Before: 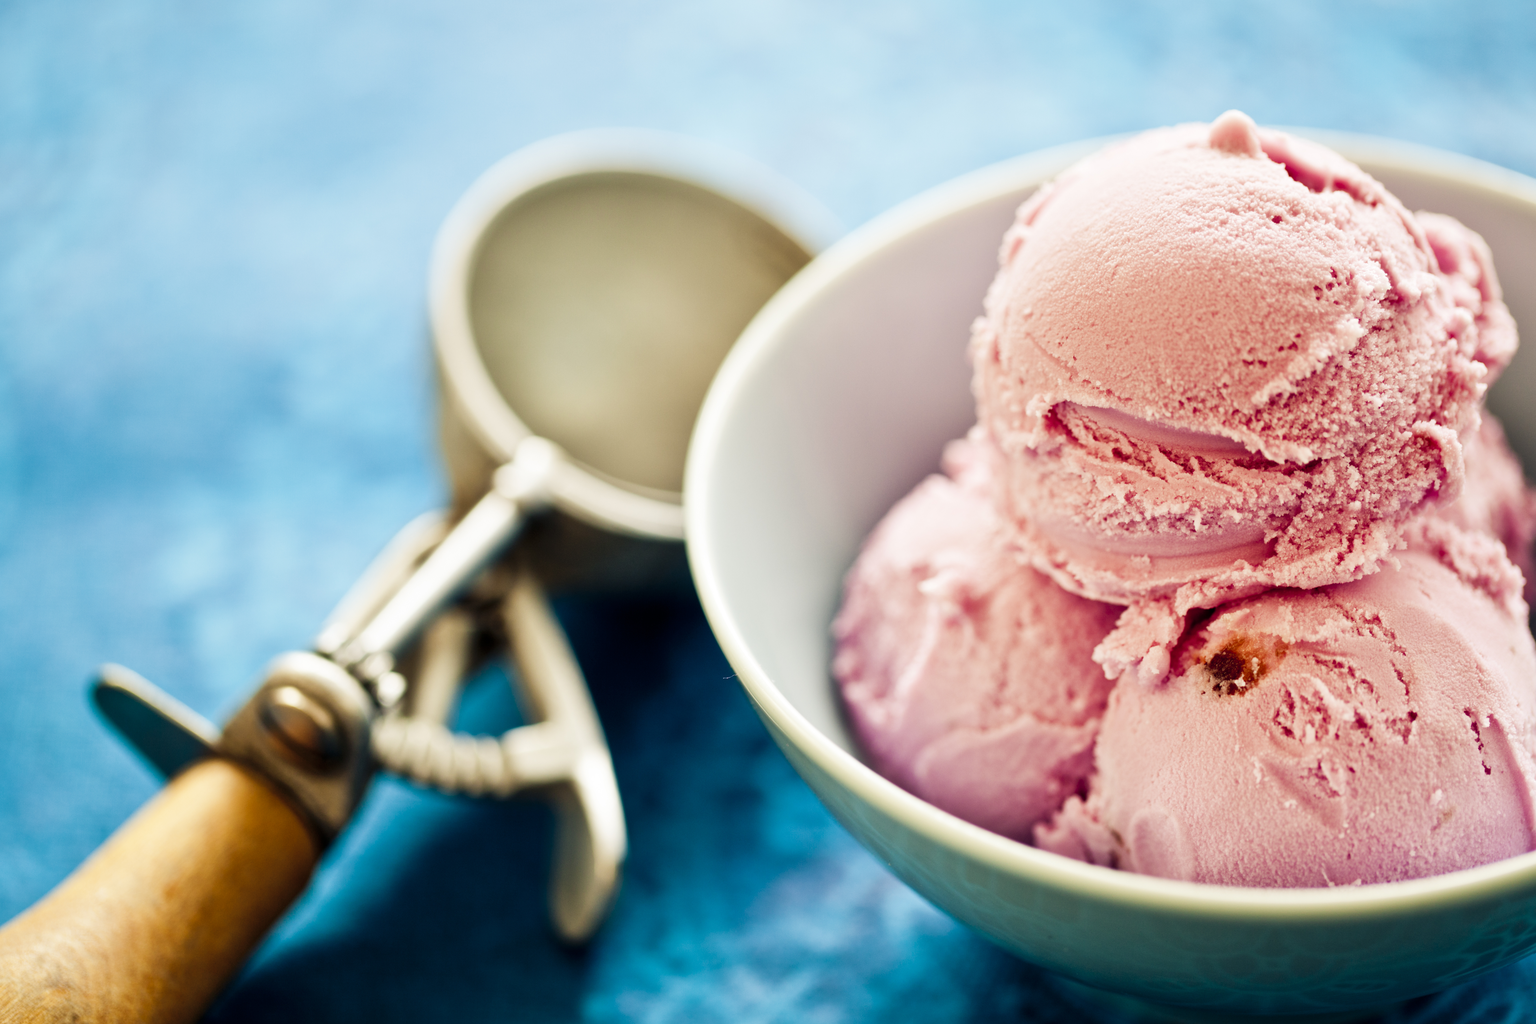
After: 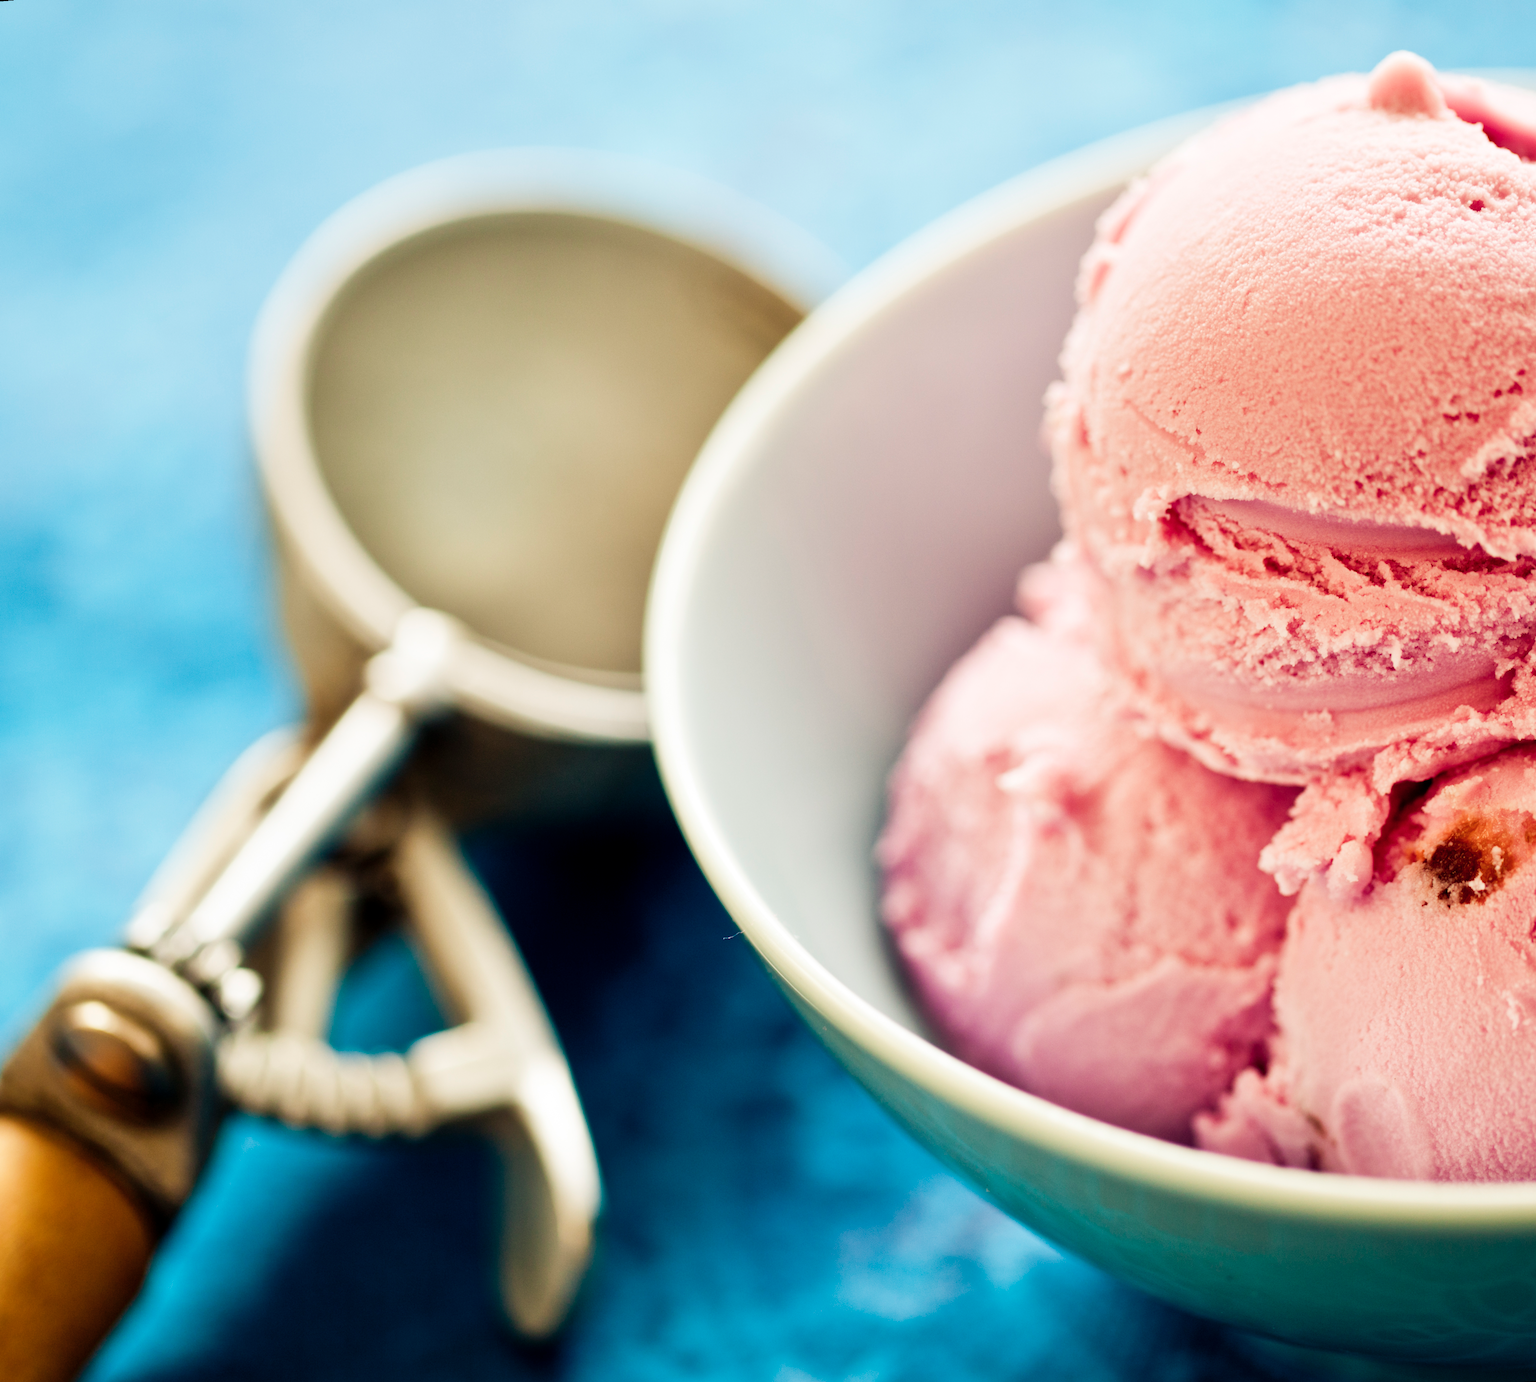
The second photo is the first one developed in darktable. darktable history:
rotate and perspective: rotation -4.57°, crop left 0.054, crop right 0.944, crop top 0.087, crop bottom 0.914
crop: left 13.443%, right 13.31%
color balance rgb: global vibrance 10%
